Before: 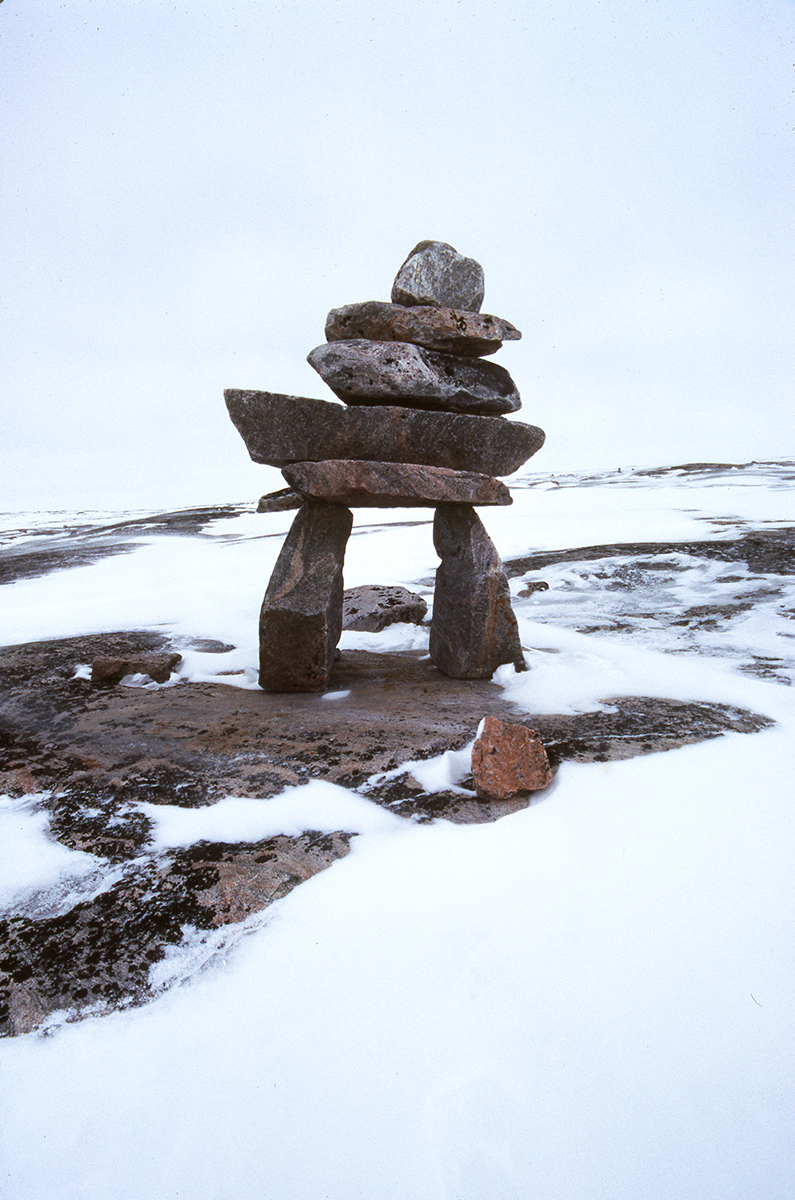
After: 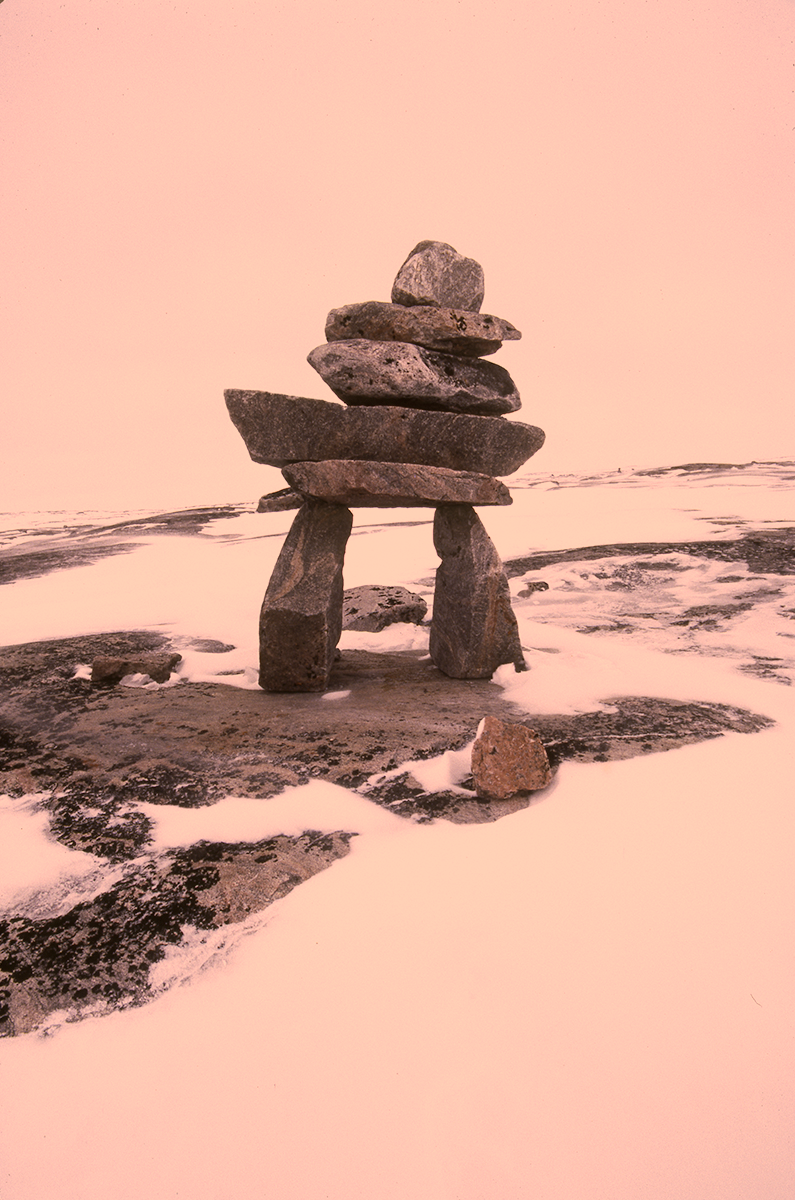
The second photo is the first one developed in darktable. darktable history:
exposure: exposure -0.36 EV, compensate highlight preservation false
color correction: highlights a* 40, highlights b* 40, saturation 0.69
